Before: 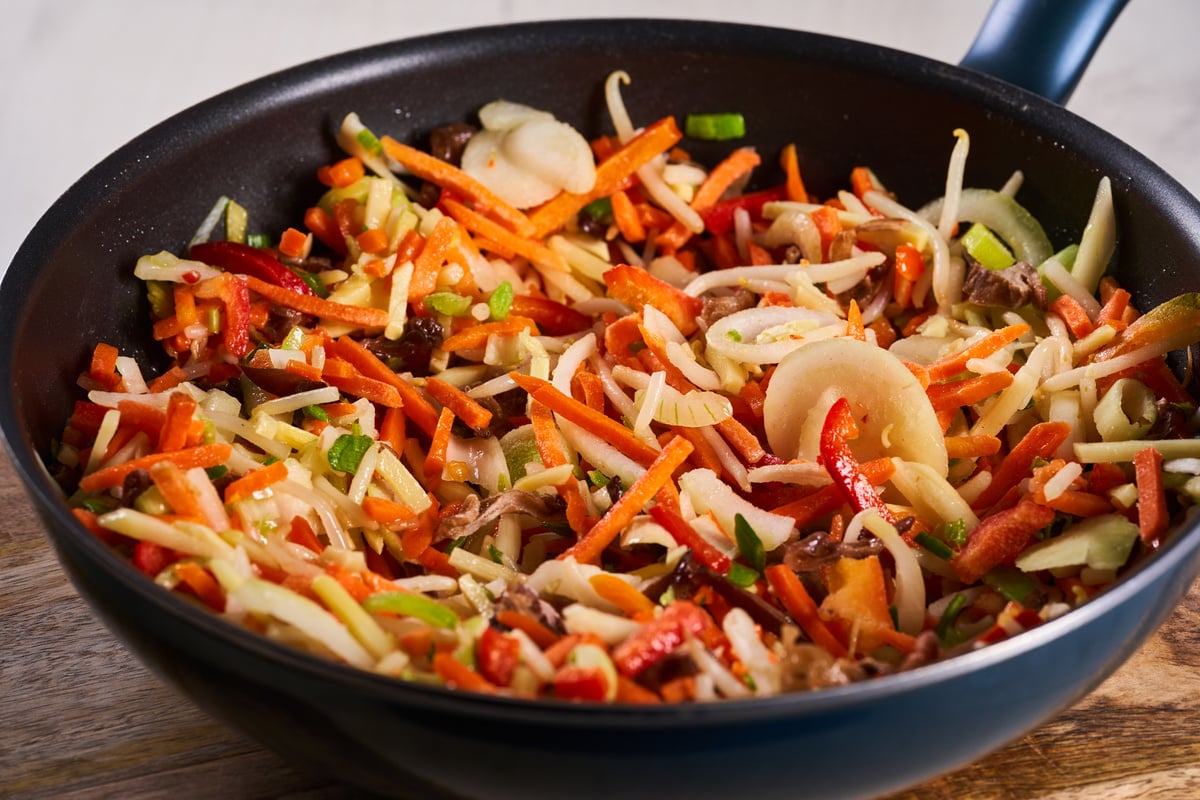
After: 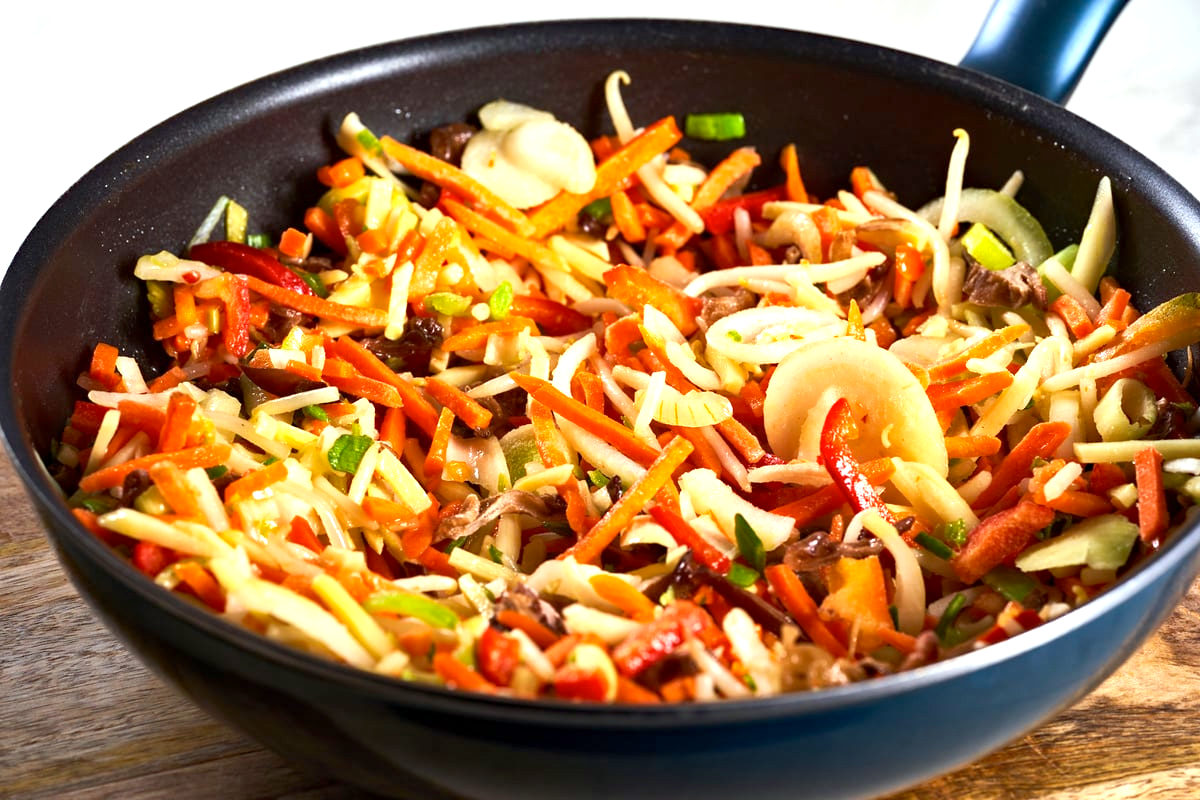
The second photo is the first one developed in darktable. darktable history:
haze removal: compatibility mode true, adaptive false
color correction: highlights a* -6.69, highlights b* 0.49
exposure: black level correction 0.001, exposure 0.955 EV, compensate exposure bias true, compensate highlight preservation false
